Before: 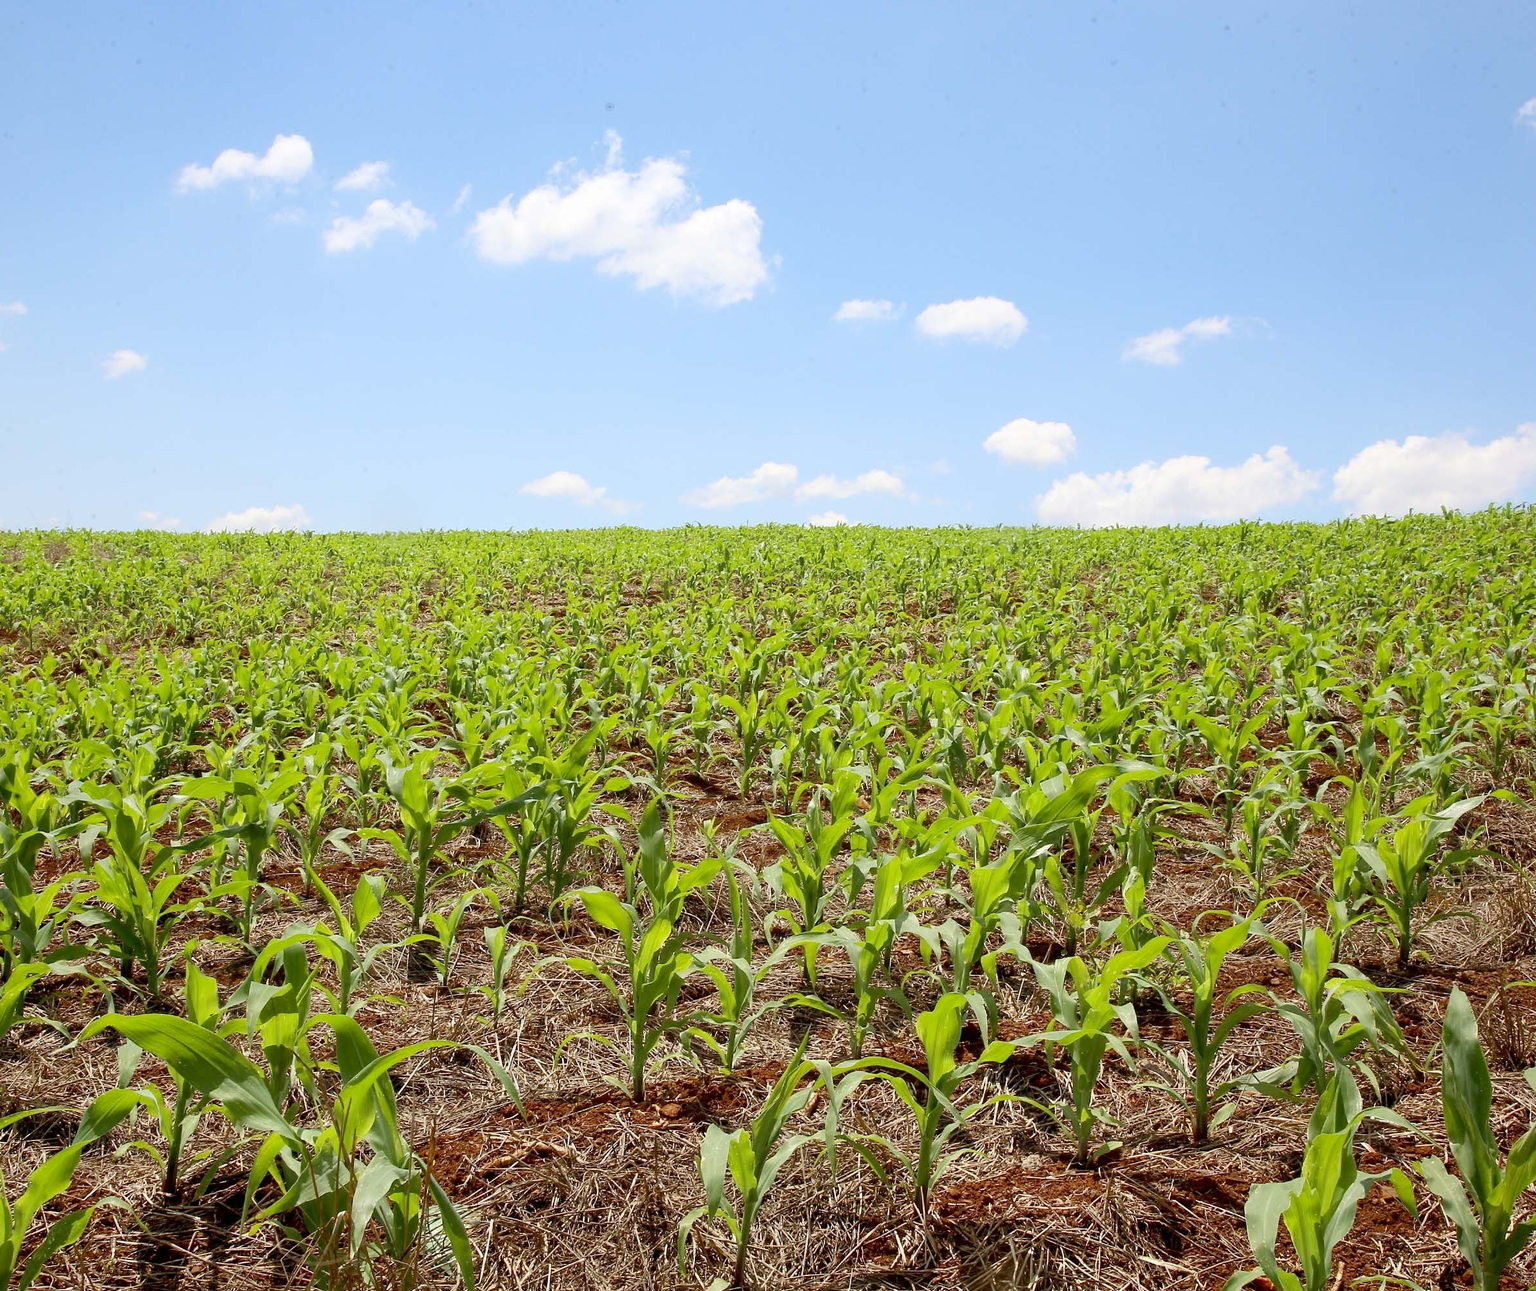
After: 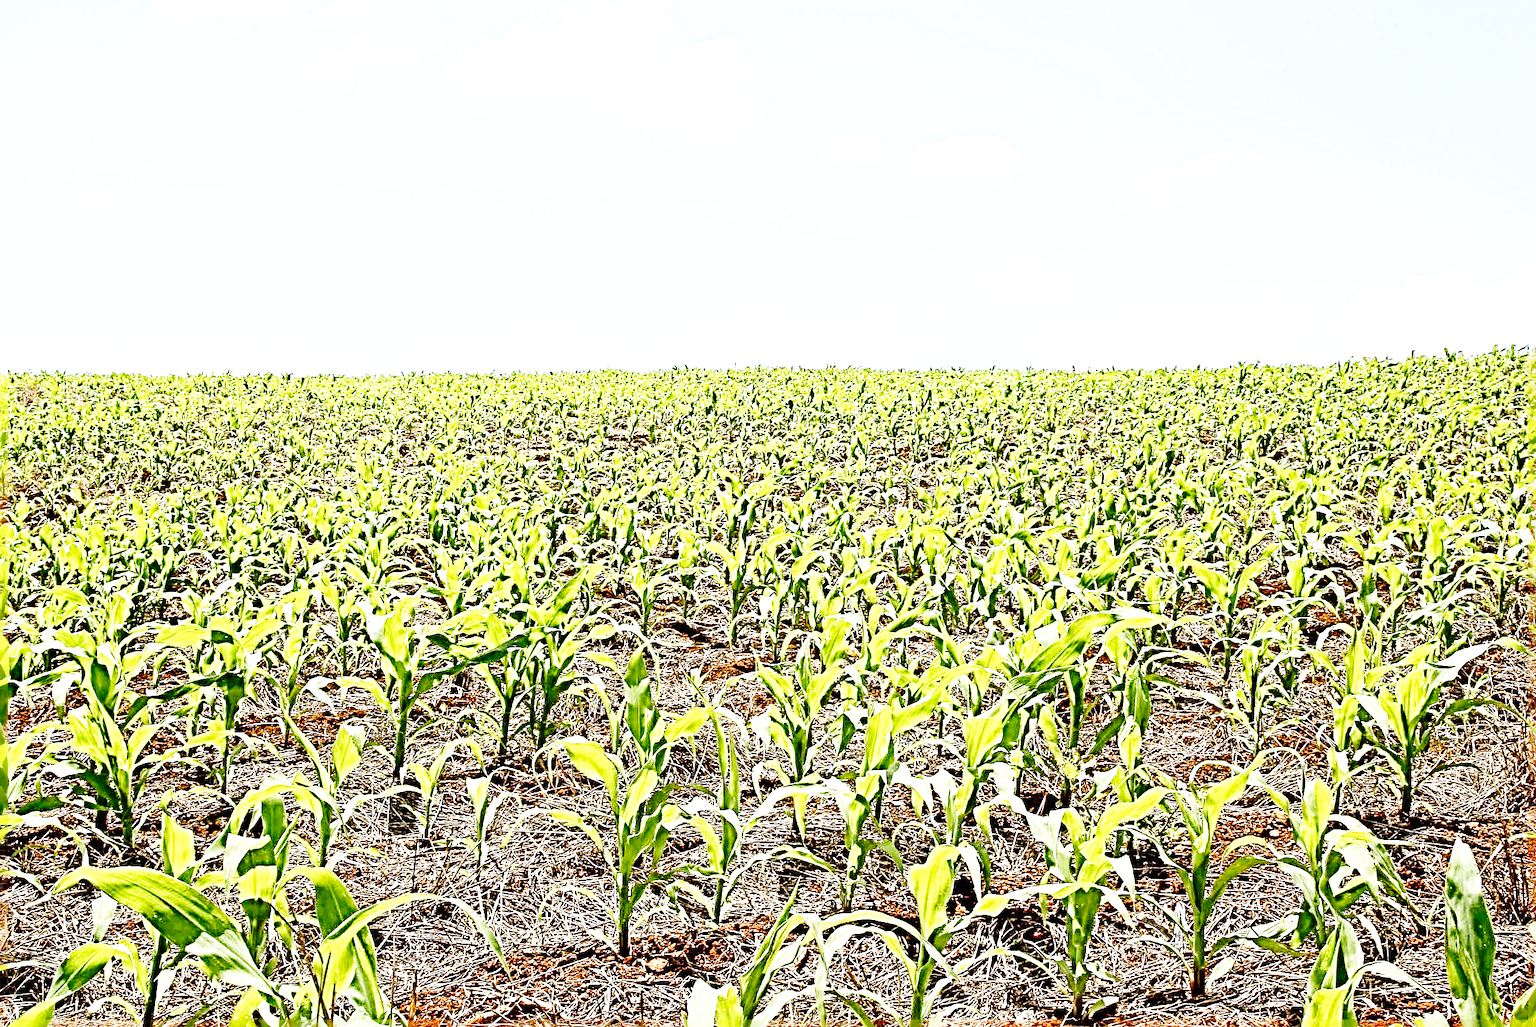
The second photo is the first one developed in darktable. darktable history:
base curve: curves: ch0 [(0, 0) (0, 0) (0.002, 0.001) (0.008, 0.003) (0.019, 0.011) (0.037, 0.037) (0.064, 0.11) (0.102, 0.232) (0.152, 0.379) (0.216, 0.524) (0.296, 0.665) (0.394, 0.789) (0.512, 0.881) (0.651, 0.945) (0.813, 0.986) (1, 1)], preserve colors none
color correction: saturation 0.98
exposure: exposure 0.636 EV, compensate highlight preservation false
sharpen: radius 6.3, amount 1.8, threshold 0
crop and rotate: left 1.814%, top 12.818%, right 0.25%, bottom 9.225%
